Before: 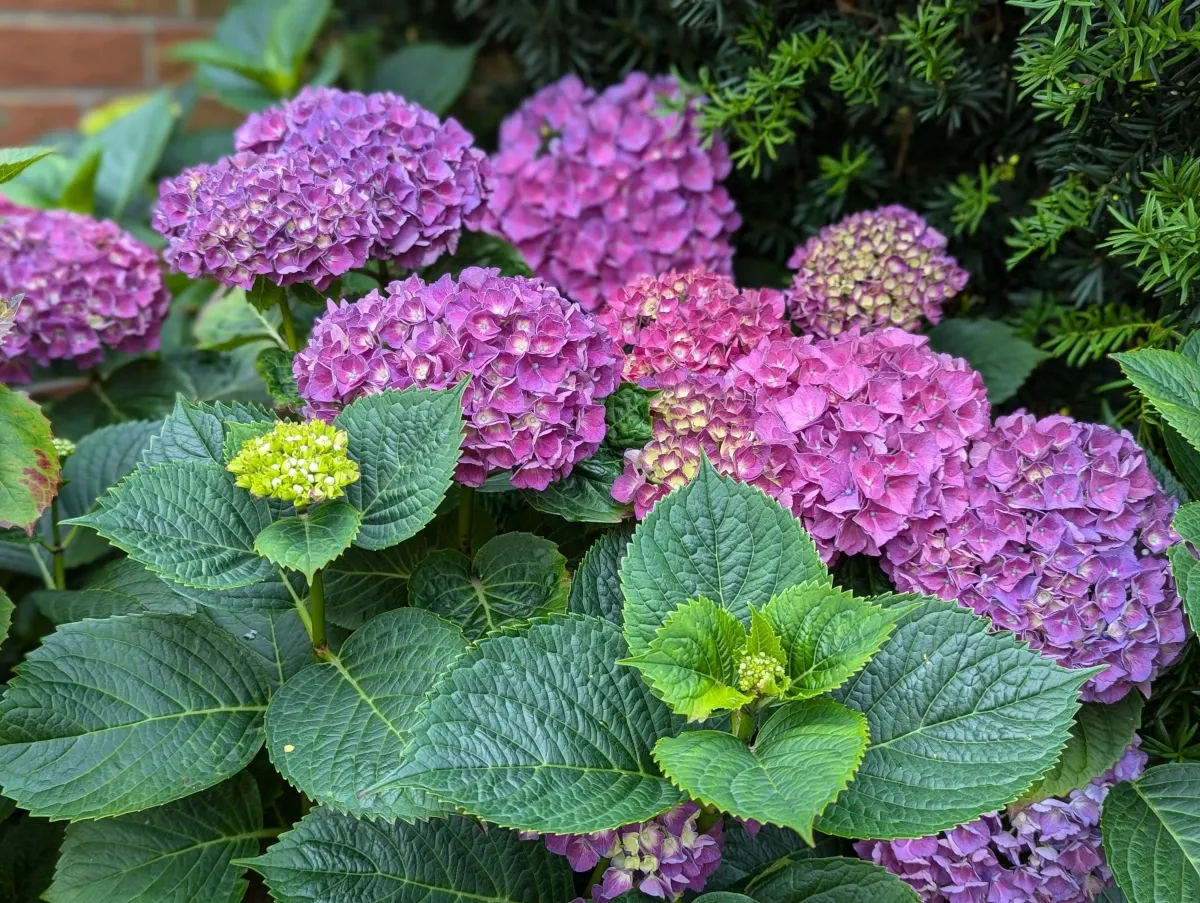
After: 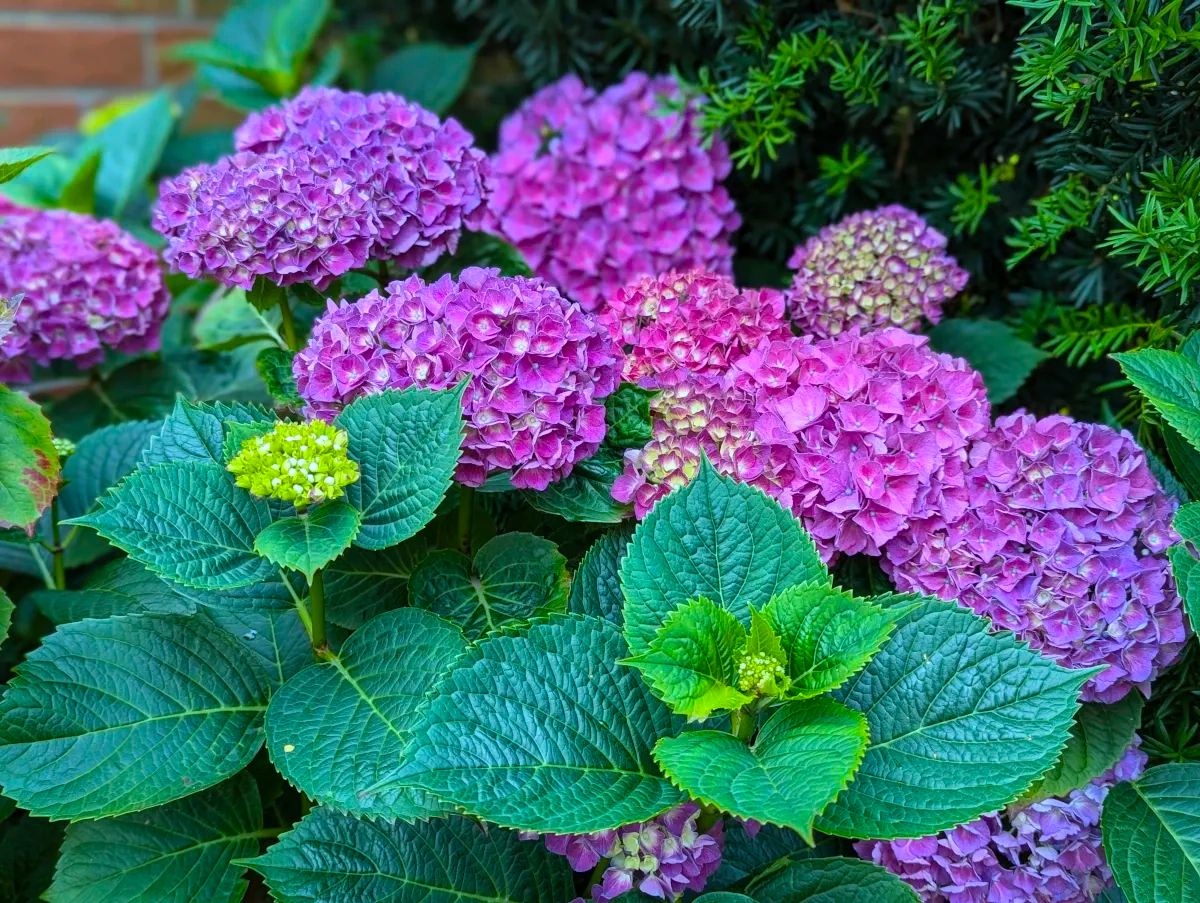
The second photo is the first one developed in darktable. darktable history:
color calibration: illuminant F (fluorescent), F source F9 (Cool White Deluxe 4150 K) – high CRI, x 0.374, y 0.373, temperature 4158.34 K
color balance rgb: perceptual saturation grading › global saturation 25%, global vibrance 20%
shadows and highlights: shadows 25, highlights -25
